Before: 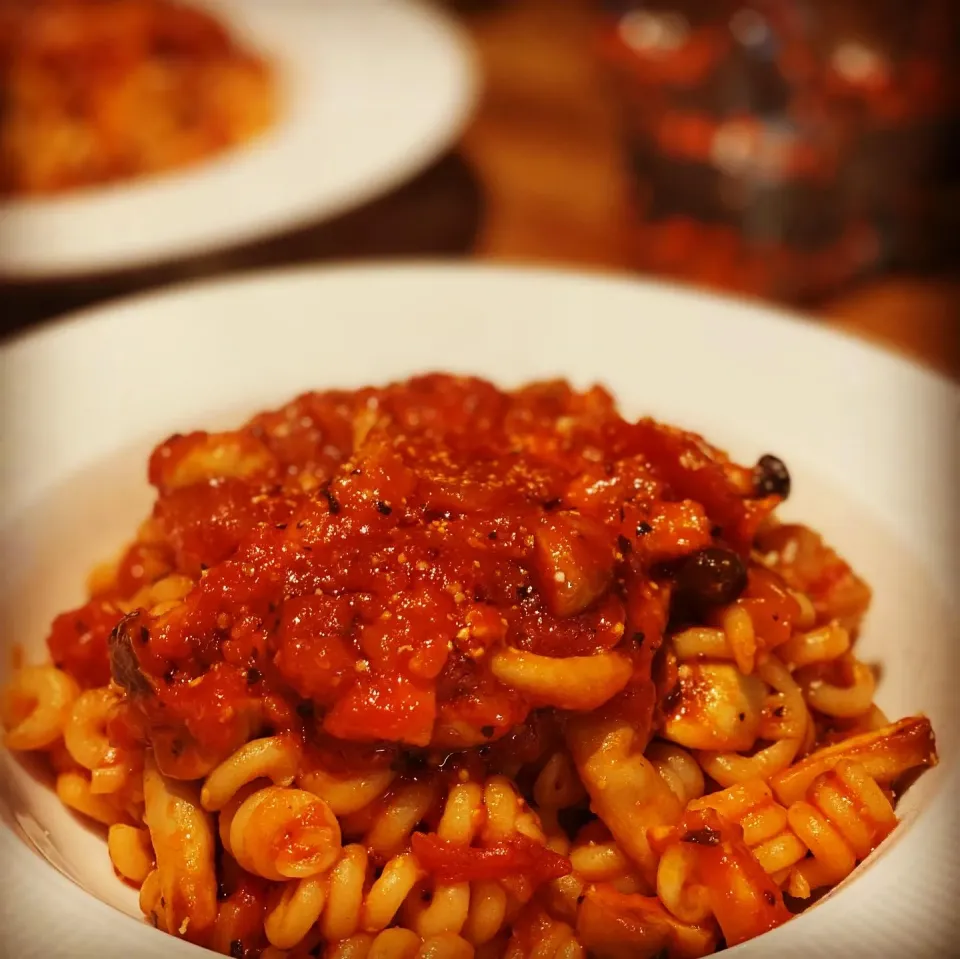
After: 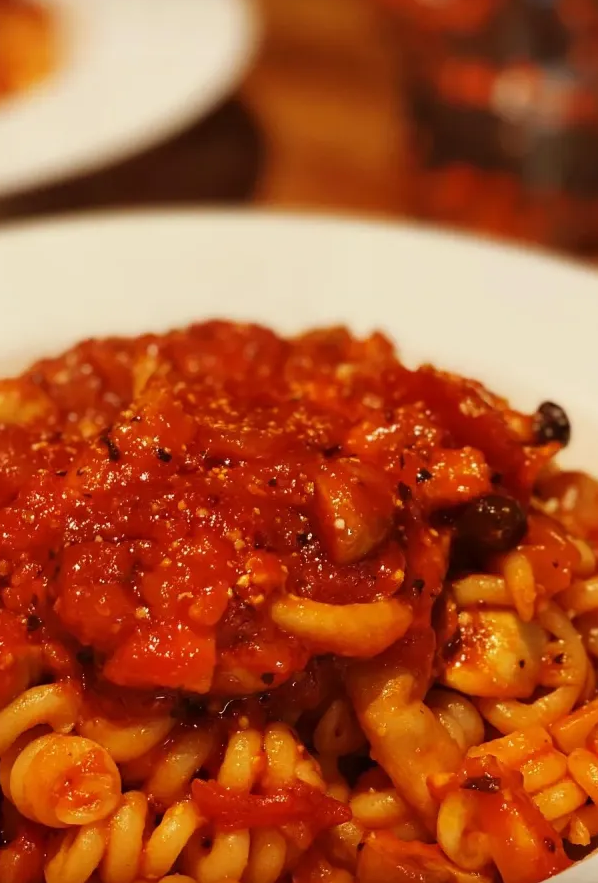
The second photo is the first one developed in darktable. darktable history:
crop and rotate: left 22.918%, top 5.629%, right 14.711%, bottom 2.247%
exposure: compensate highlight preservation false
